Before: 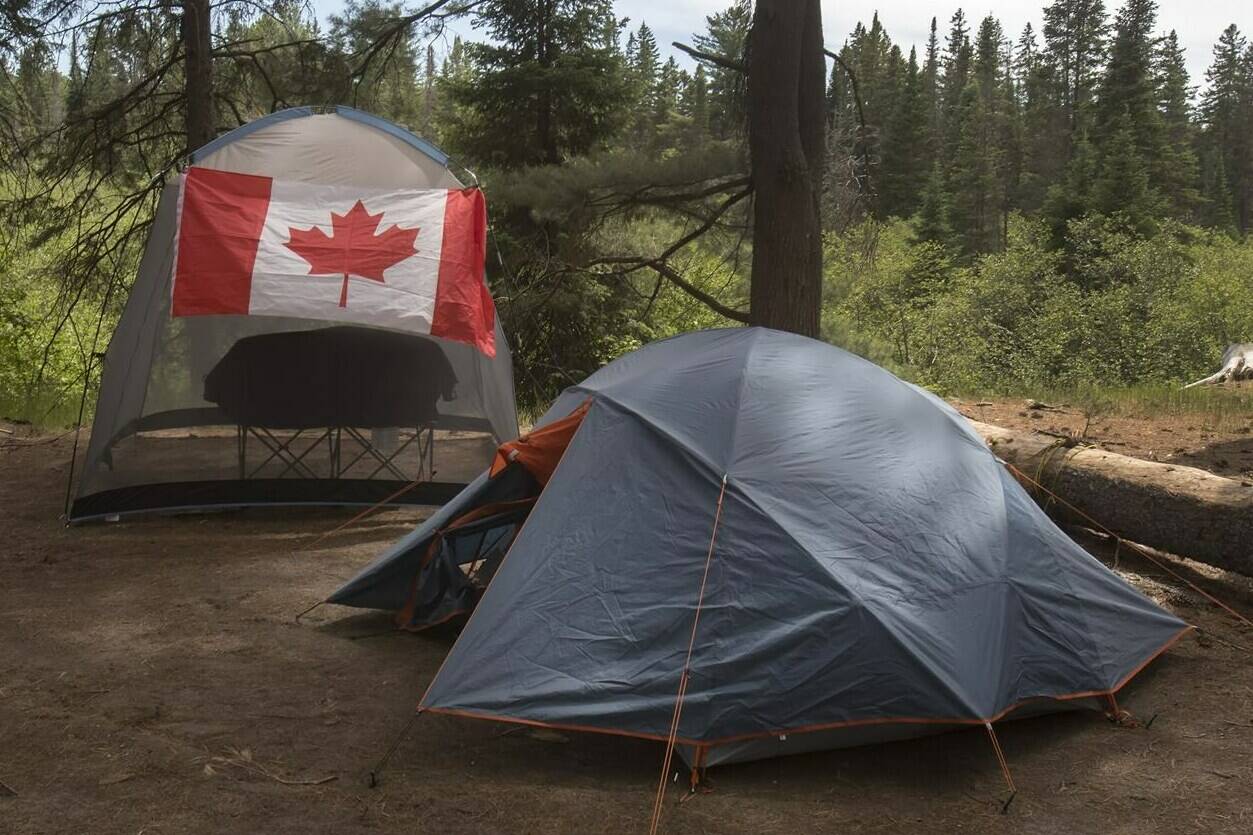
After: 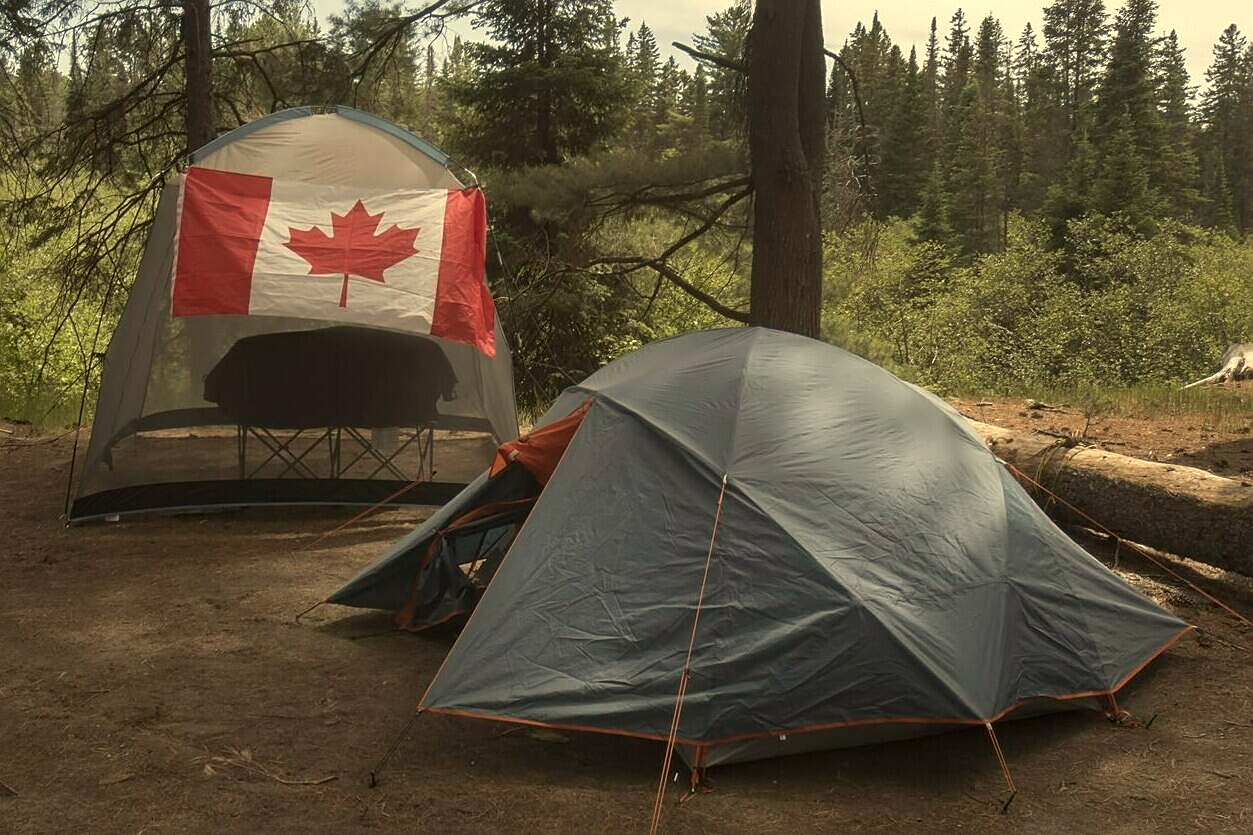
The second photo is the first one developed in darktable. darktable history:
white balance: red 1.08, blue 0.791
soften: size 10%, saturation 50%, brightness 0.2 EV, mix 10%
sharpen: on, module defaults
